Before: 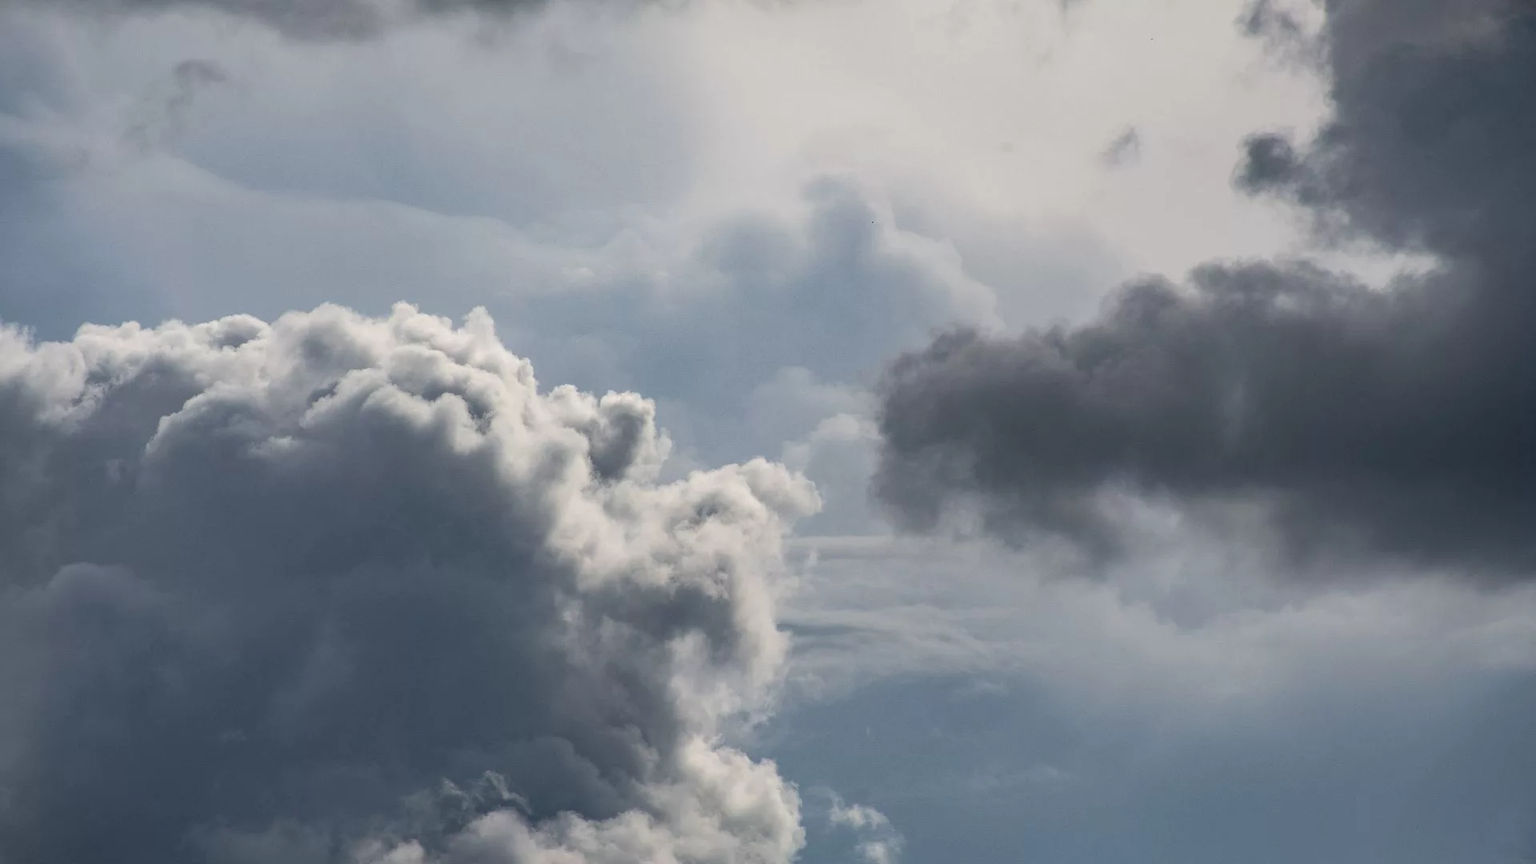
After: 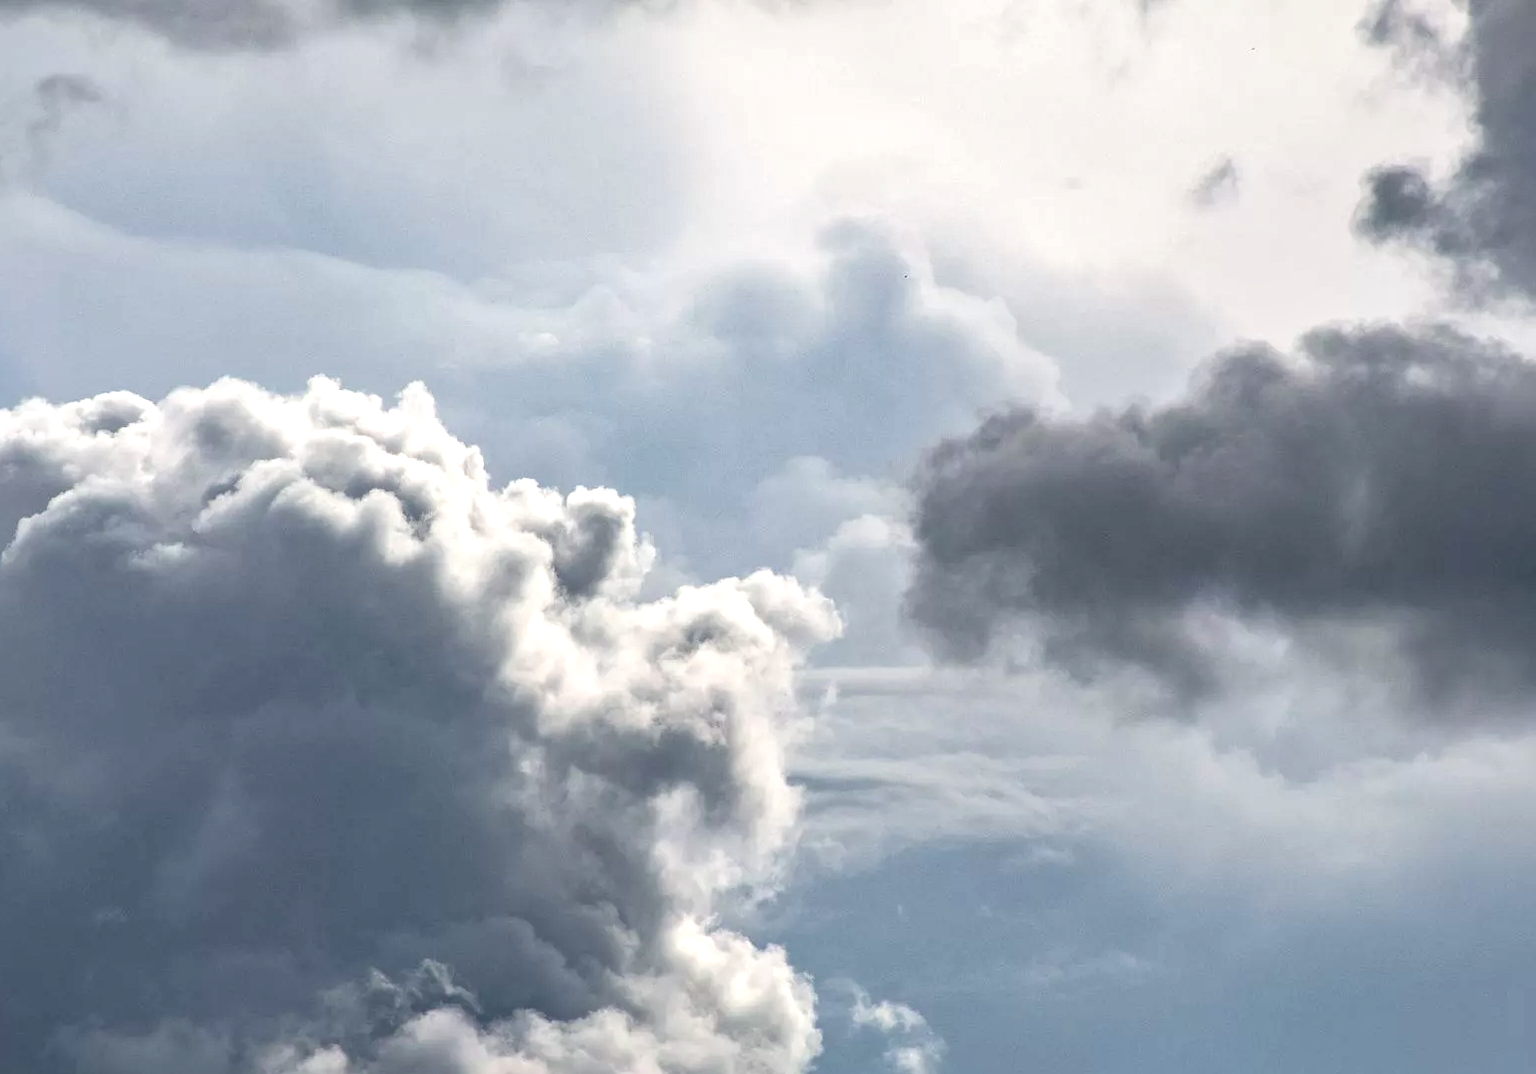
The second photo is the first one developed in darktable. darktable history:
exposure: black level correction 0, exposure 0.694 EV, compensate highlight preservation false
color zones: curves: ch0 [(0, 0.5) (0.143, 0.5) (0.286, 0.456) (0.429, 0.5) (0.571, 0.5) (0.714, 0.5) (0.857, 0.5) (1, 0.5)]; ch1 [(0, 0.5) (0.143, 0.5) (0.286, 0.422) (0.429, 0.5) (0.571, 0.5) (0.714, 0.5) (0.857, 0.5) (1, 0.5)]
crop and rotate: left 9.479%, right 10.141%
local contrast: mode bilateral grid, contrast 29, coarseness 25, midtone range 0.2
